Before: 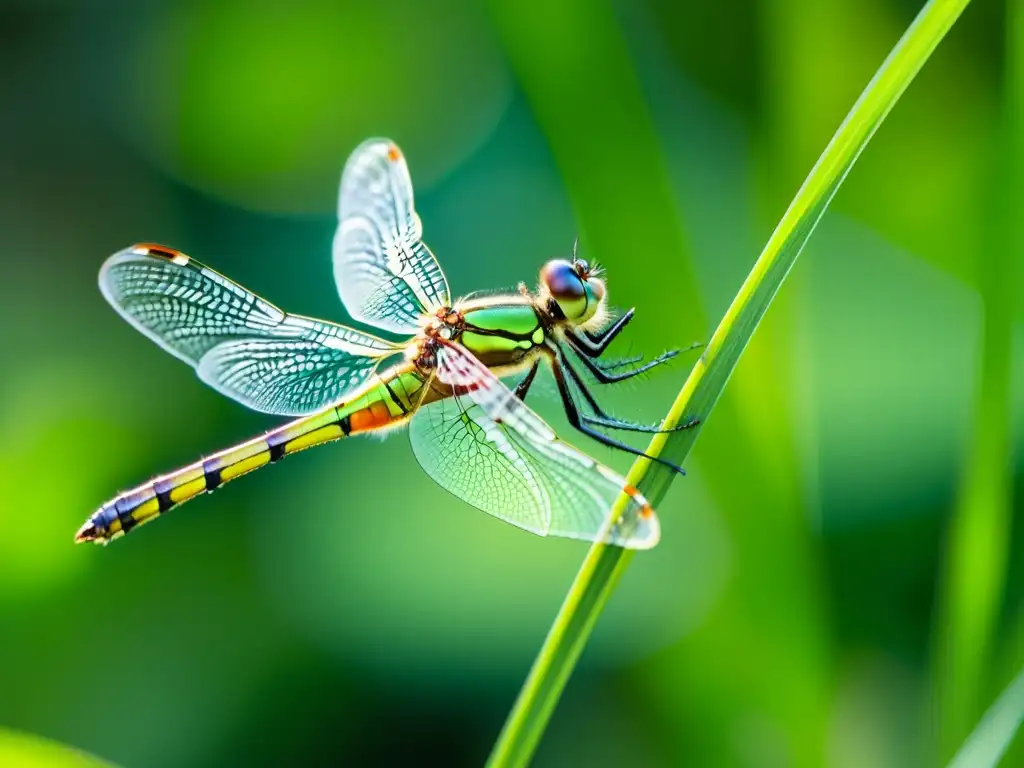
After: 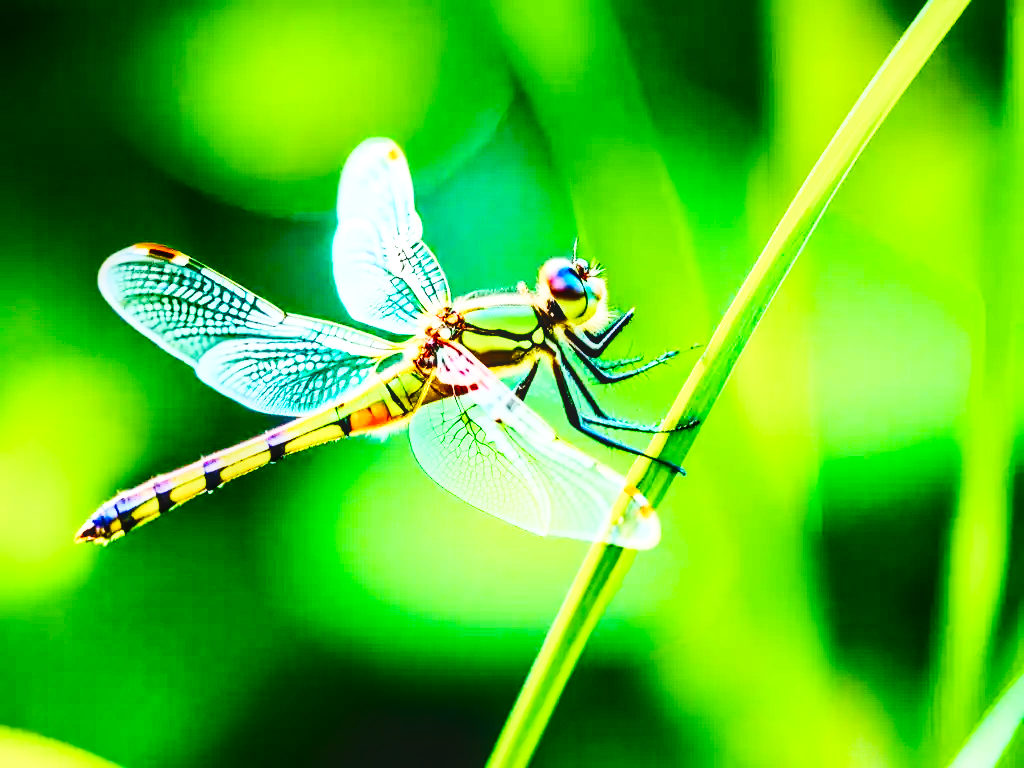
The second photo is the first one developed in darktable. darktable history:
color balance rgb: shadows lift › chroma 2.025%, shadows lift › hue 50.74°, power › chroma 0.236%, power › hue 62.63°, linear chroma grading › global chroma 49.749%, perceptual saturation grading › global saturation 20%, perceptual saturation grading › highlights -49.011%, perceptual saturation grading › shadows 24.368%, perceptual brilliance grading › highlights 9.975%, perceptual brilliance grading › mid-tones 4.884%
local contrast: on, module defaults
base curve: curves: ch0 [(0, 0) (0.036, 0.025) (0.121, 0.166) (0.206, 0.329) (0.605, 0.79) (1, 1)], preserve colors none
contrast brightness saturation: contrast 0.392, brightness 0.104
